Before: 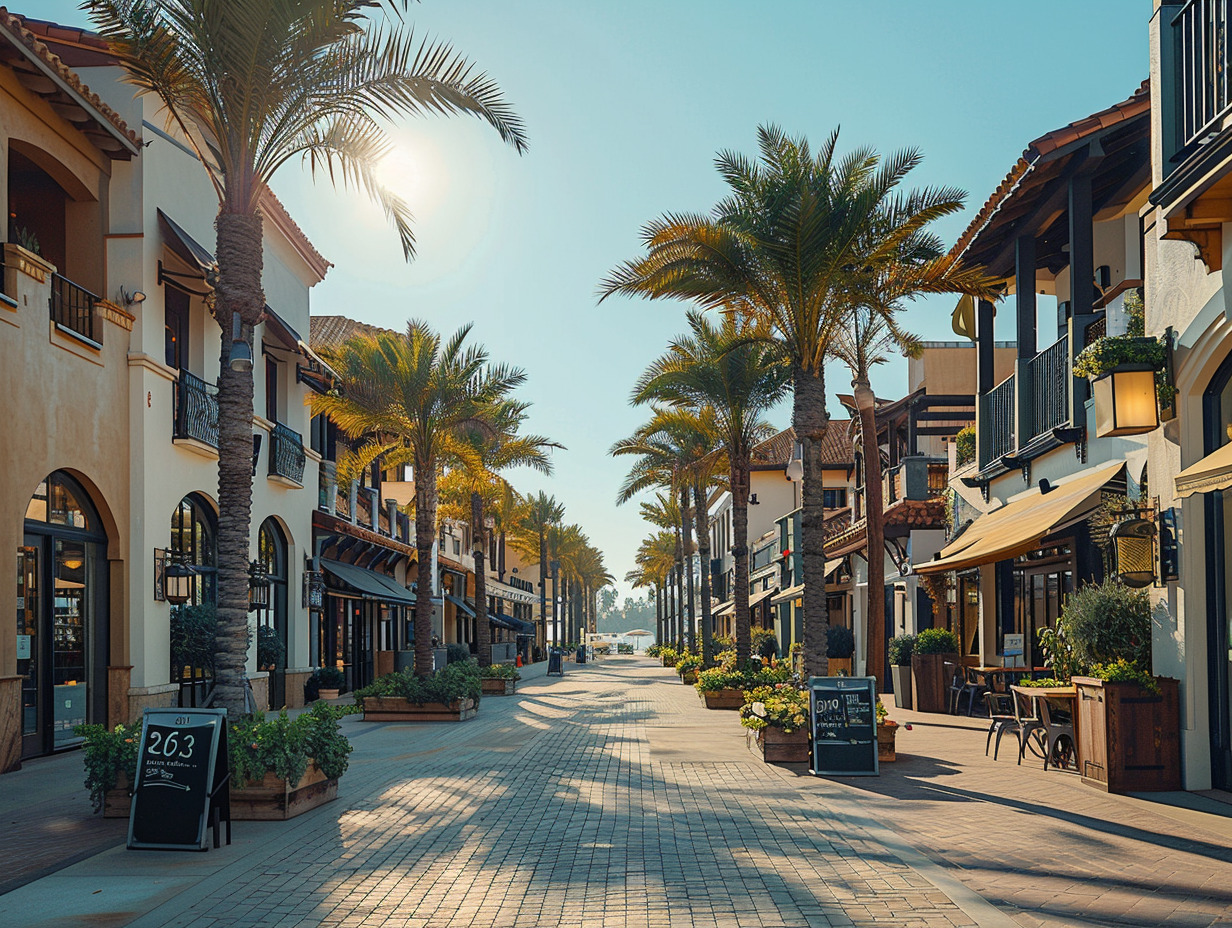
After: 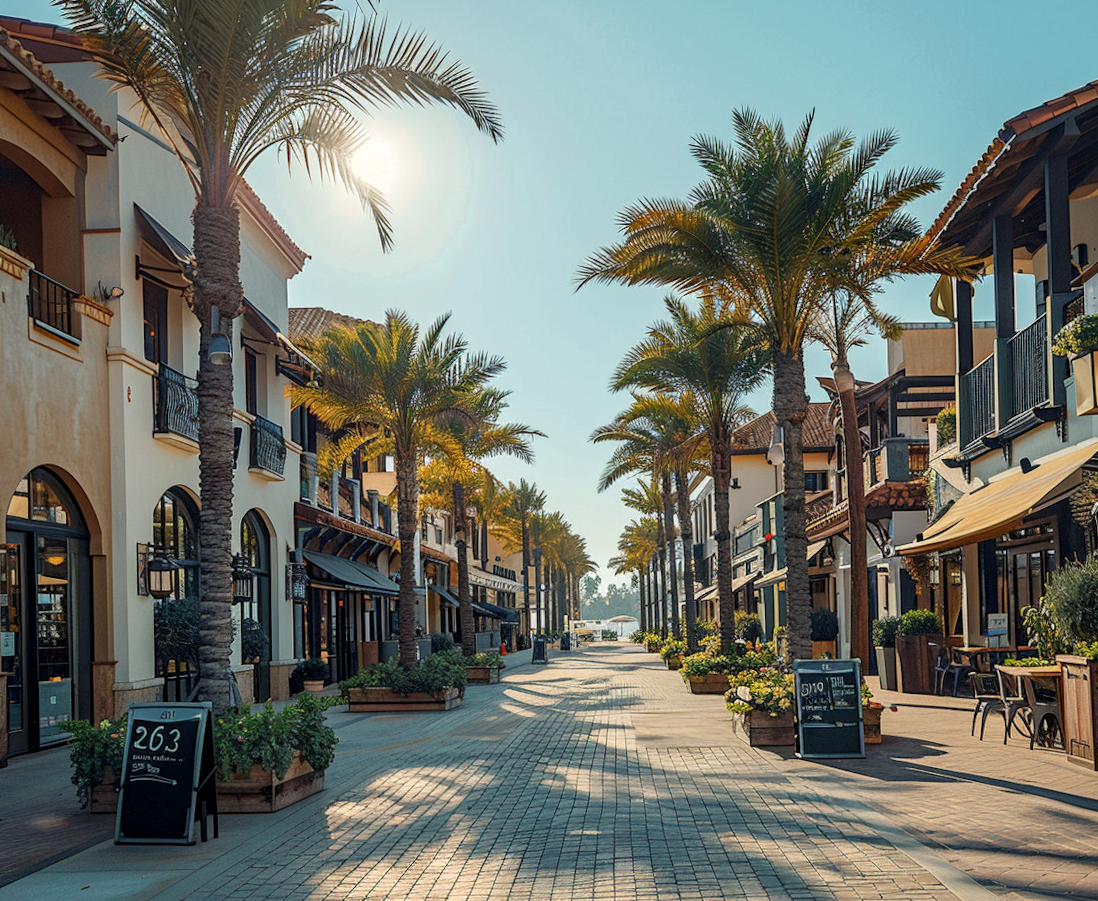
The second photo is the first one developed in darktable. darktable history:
crop and rotate: left 1.088%, right 8.807%
rotate and perspective: rotation -1°, crop left 0.011, crop right 0.989, crop top 0.025, crop bottom 0.975
local contrast: on, module defaults
